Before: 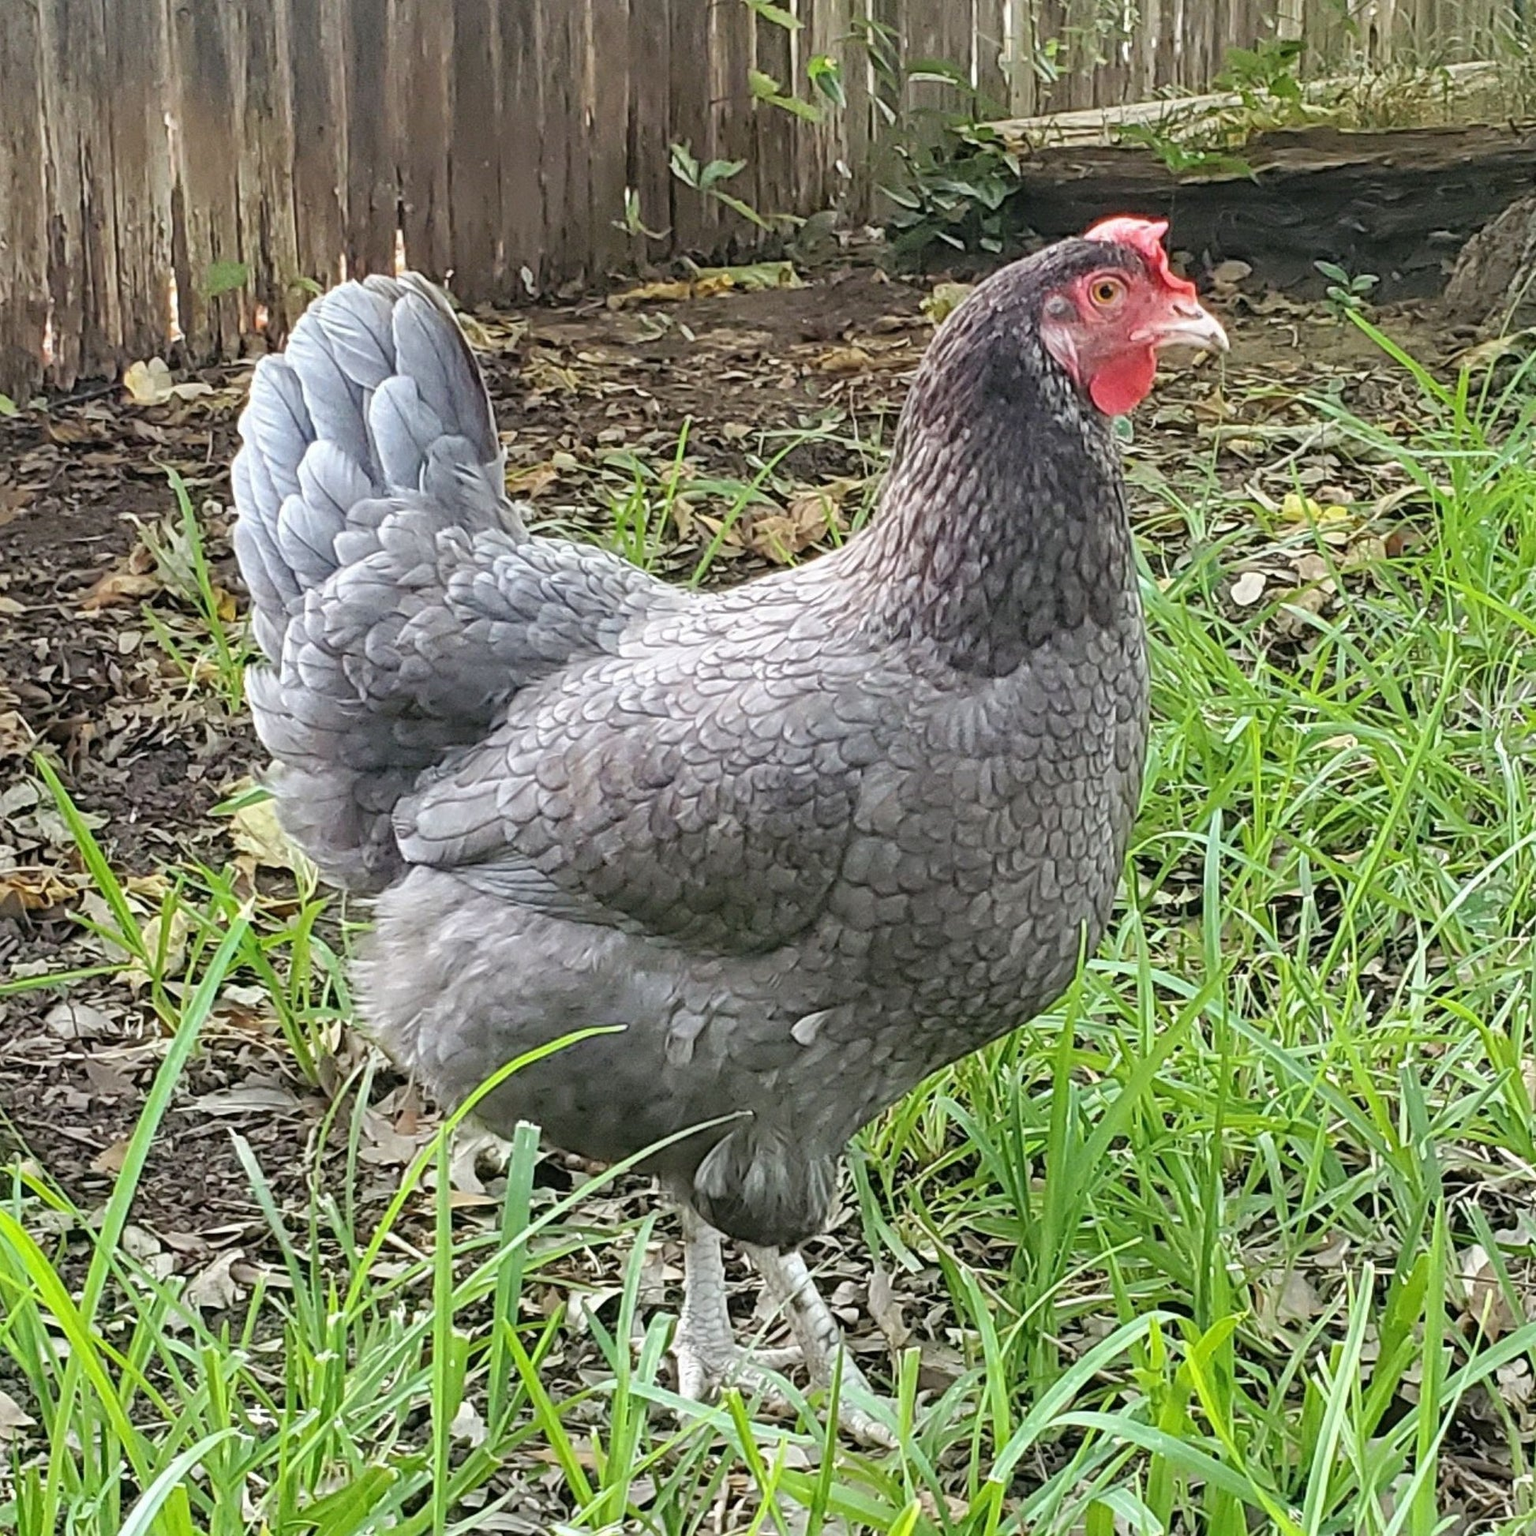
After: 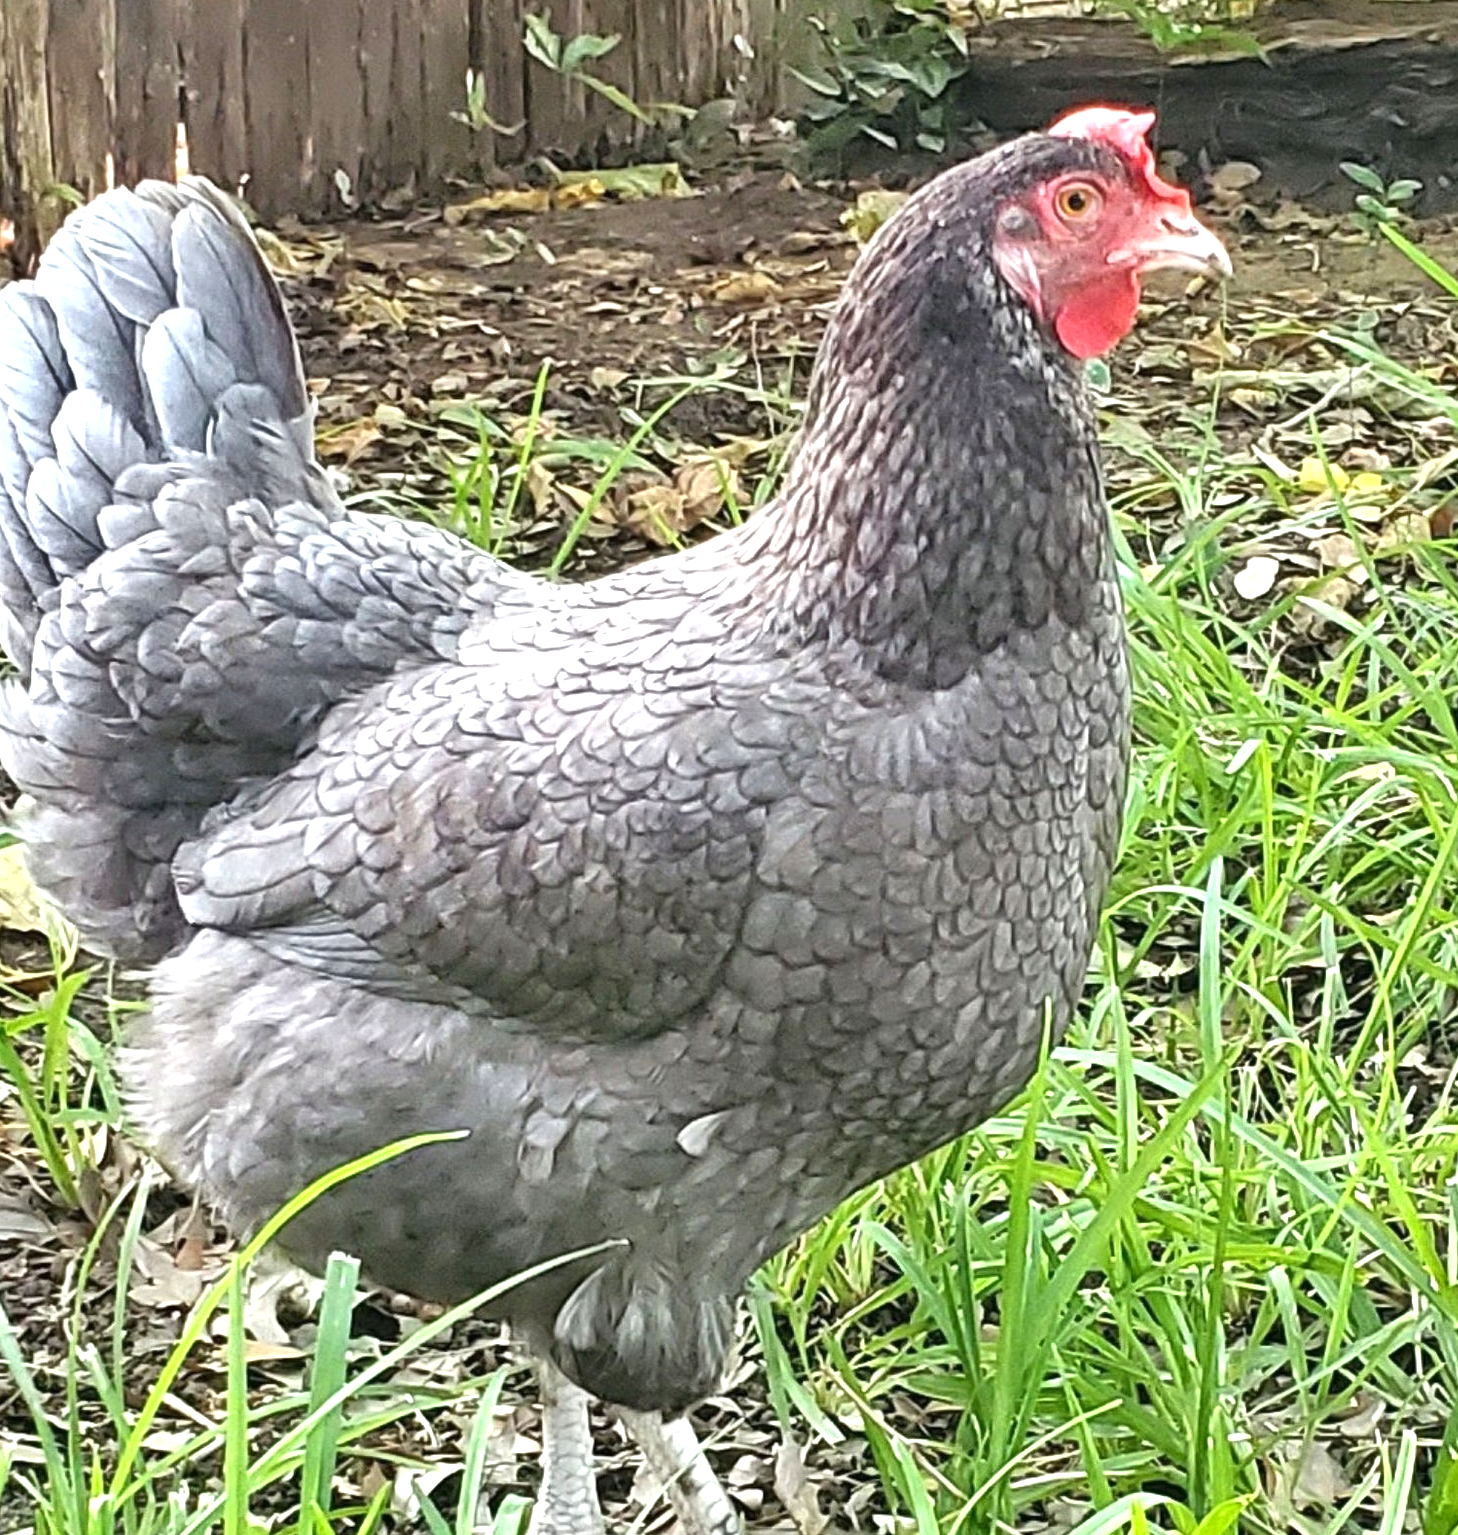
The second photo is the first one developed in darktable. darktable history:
shadows and highlights: highlights color adjustment 0.69%, low approximation 0.01, soften with gaussian
crop: left 16.71%, top 8.66%, right 8.335%, bottom 12.436%
exposure: black level correction 0, exposure 0.691 EV, compensate highlight preservation false
